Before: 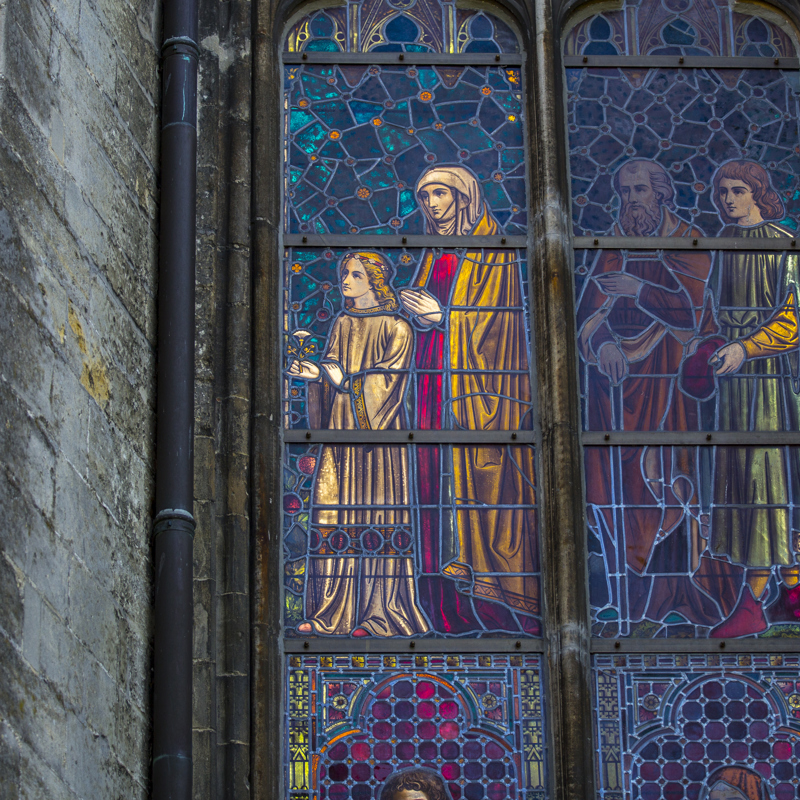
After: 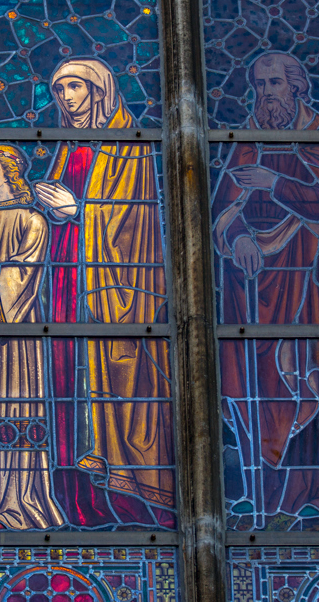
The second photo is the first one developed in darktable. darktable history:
haze removal: compatibility mode true, adaptive false
crop: left 45.721%, top 13.393%, right 14.118%, bottom 10.01%
white balance: red 0.988, blue 1.017
exposure: exposure 0 EV, compensate highlight preservation false
contrast brightness saturation: saturation -0.05
